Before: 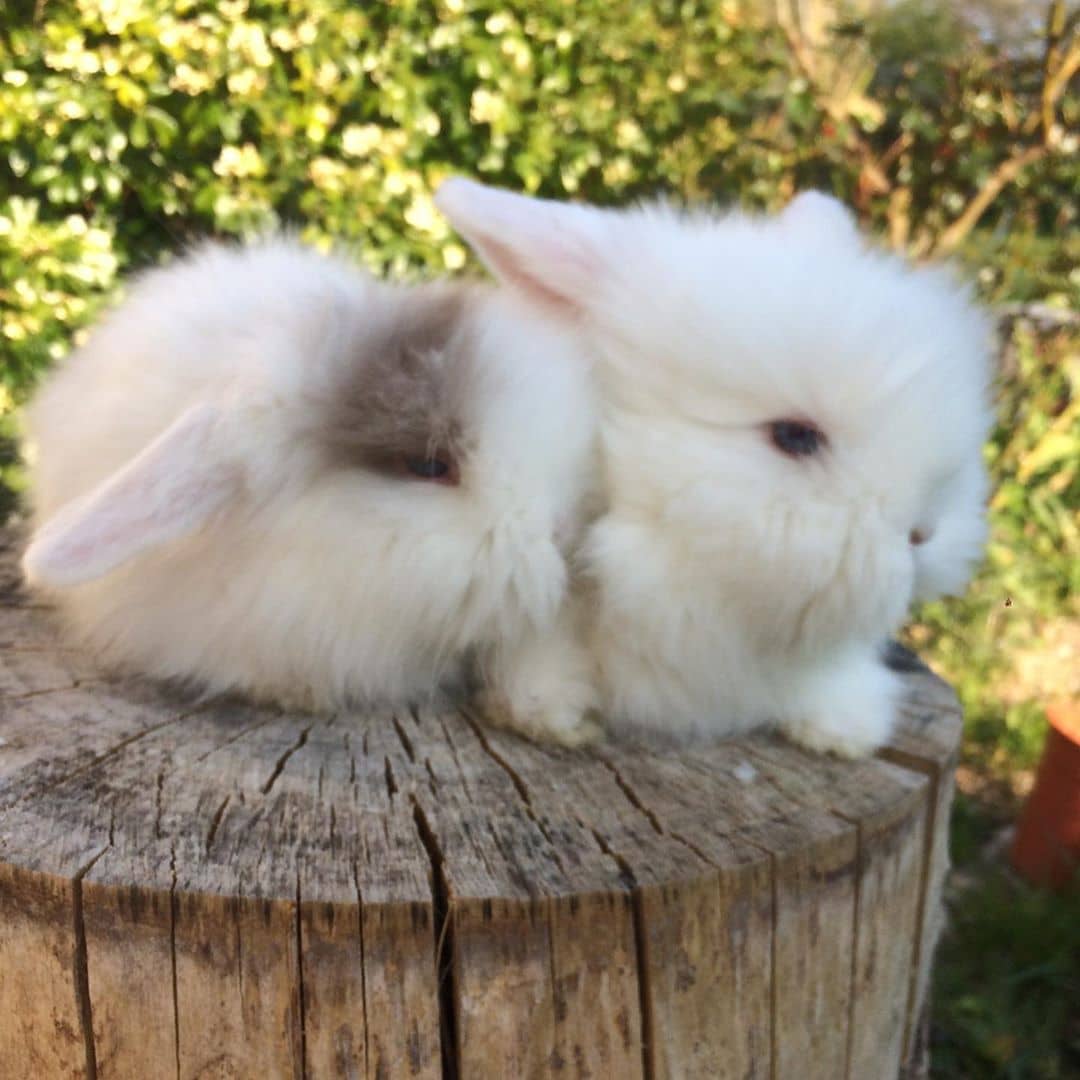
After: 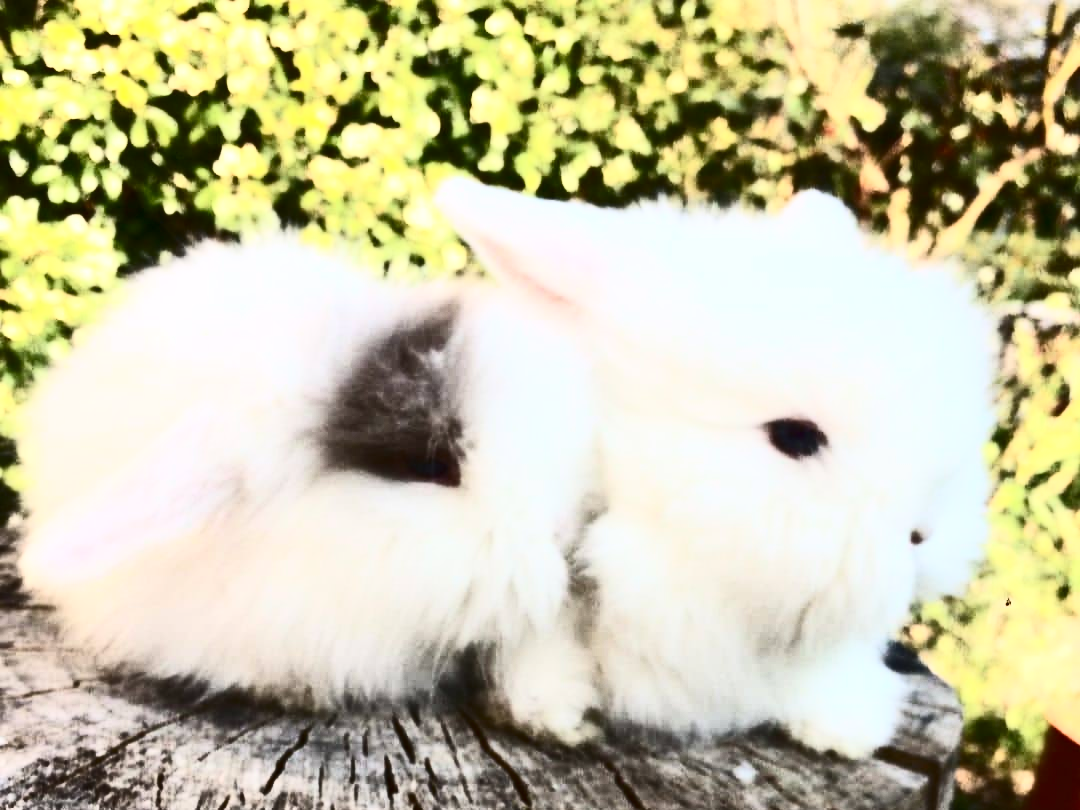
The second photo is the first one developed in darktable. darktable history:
crop: bottom 24.967%
contrast brightness saturation: contrast 0.93, brightness 0.2
